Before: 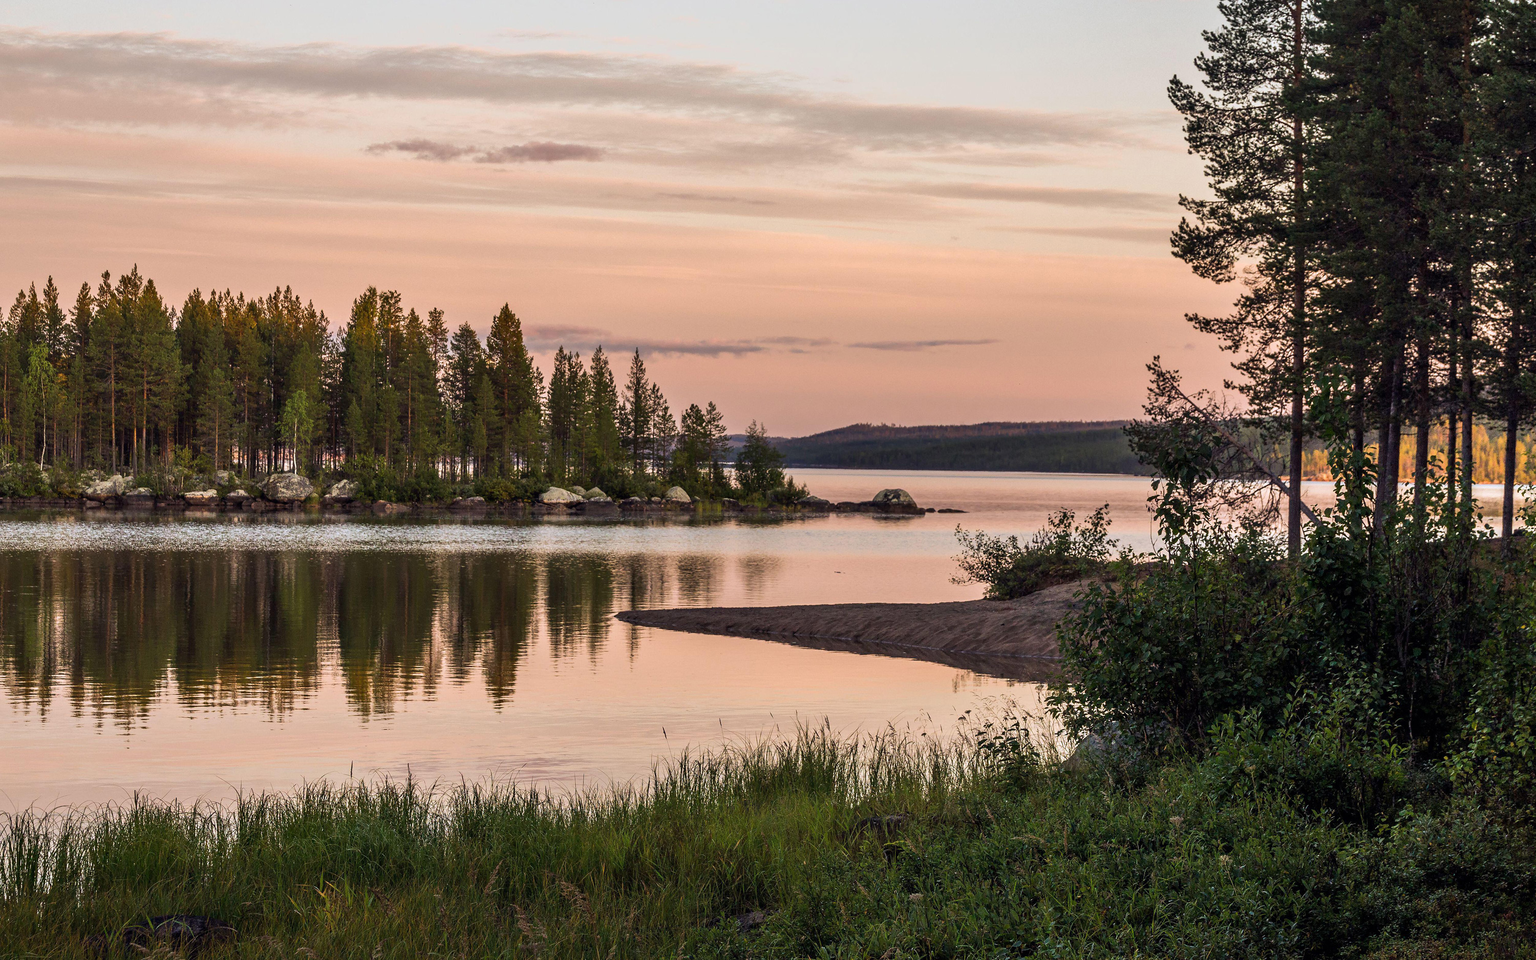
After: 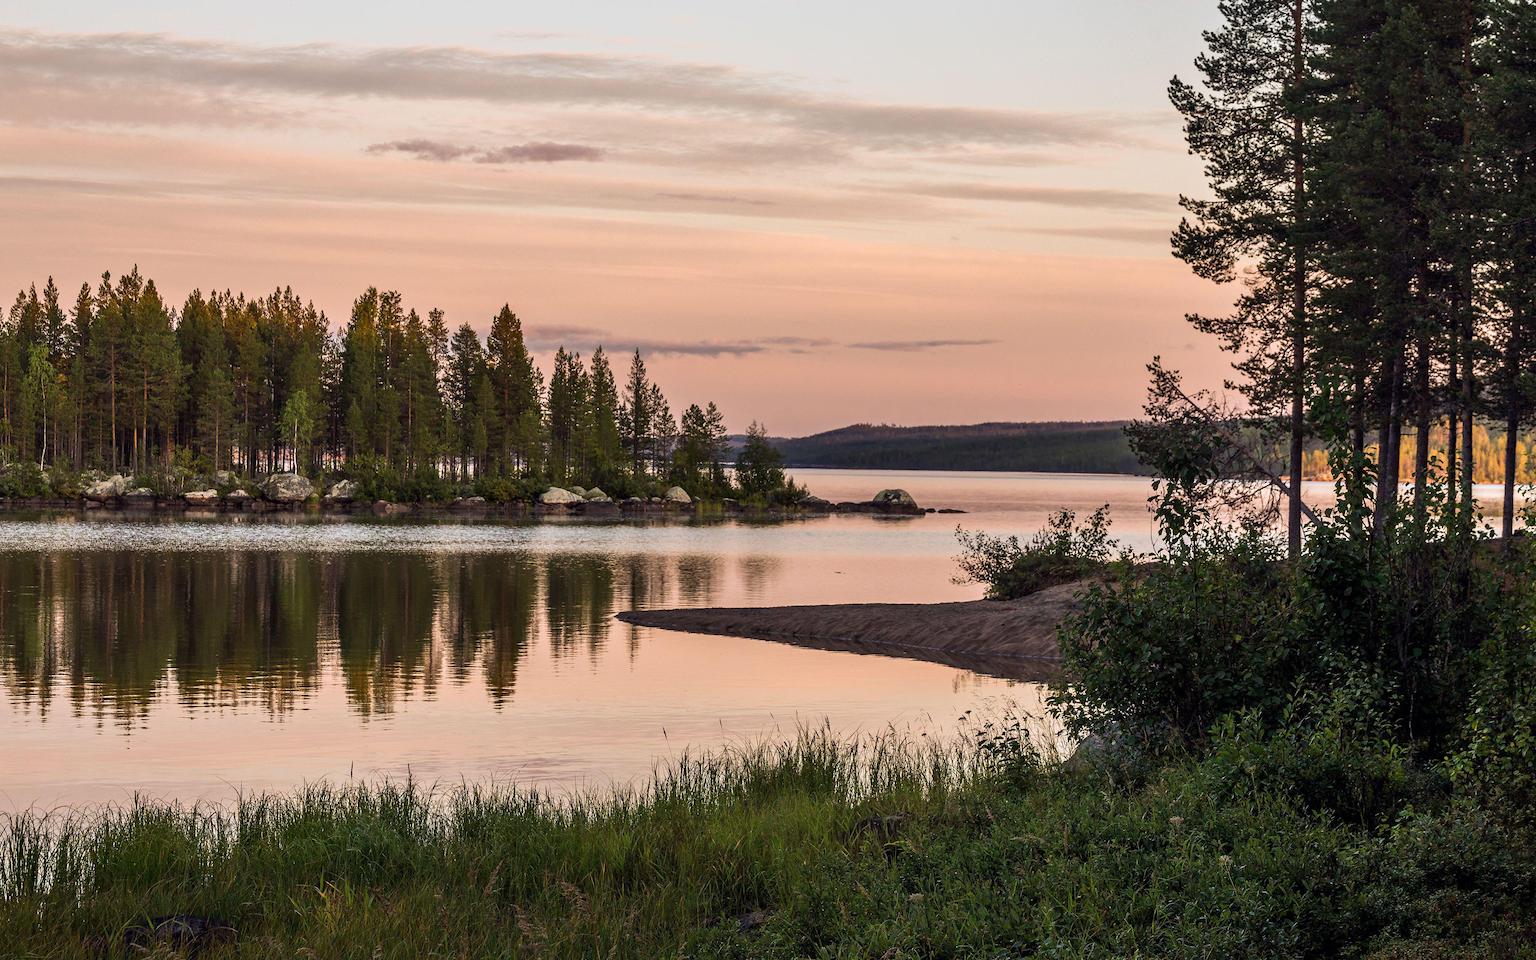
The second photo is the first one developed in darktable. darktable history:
contrast brightness saturation: contrast 0.07
levels: mode automatic, levels [0.029, 0.545, 0.971]
